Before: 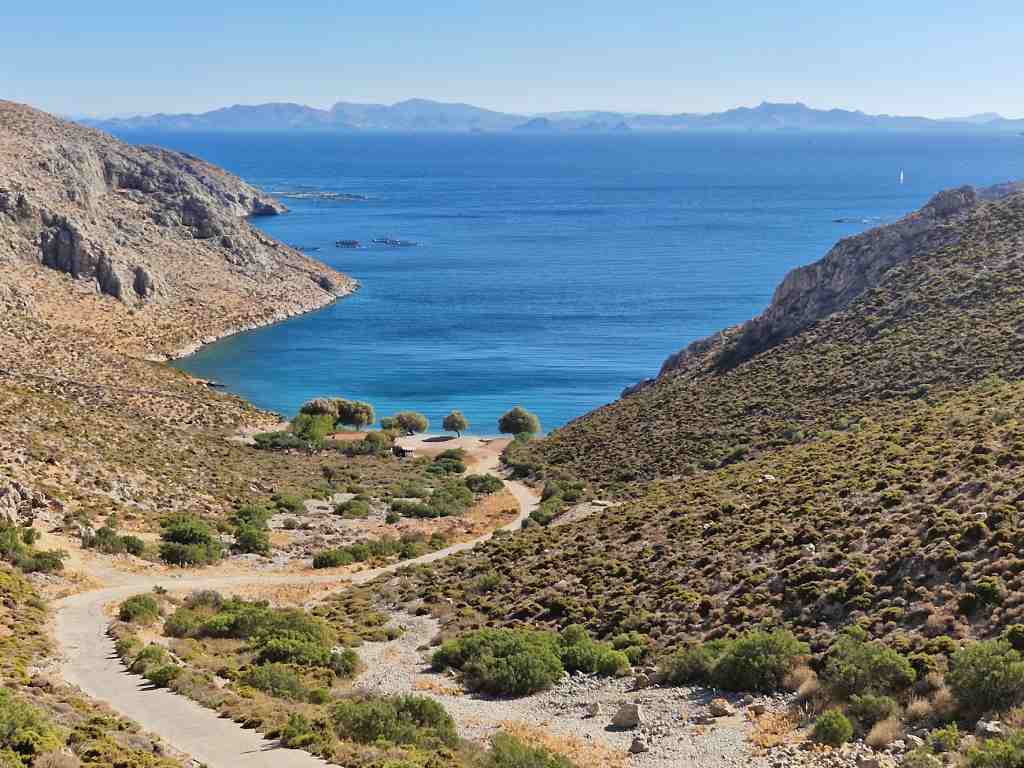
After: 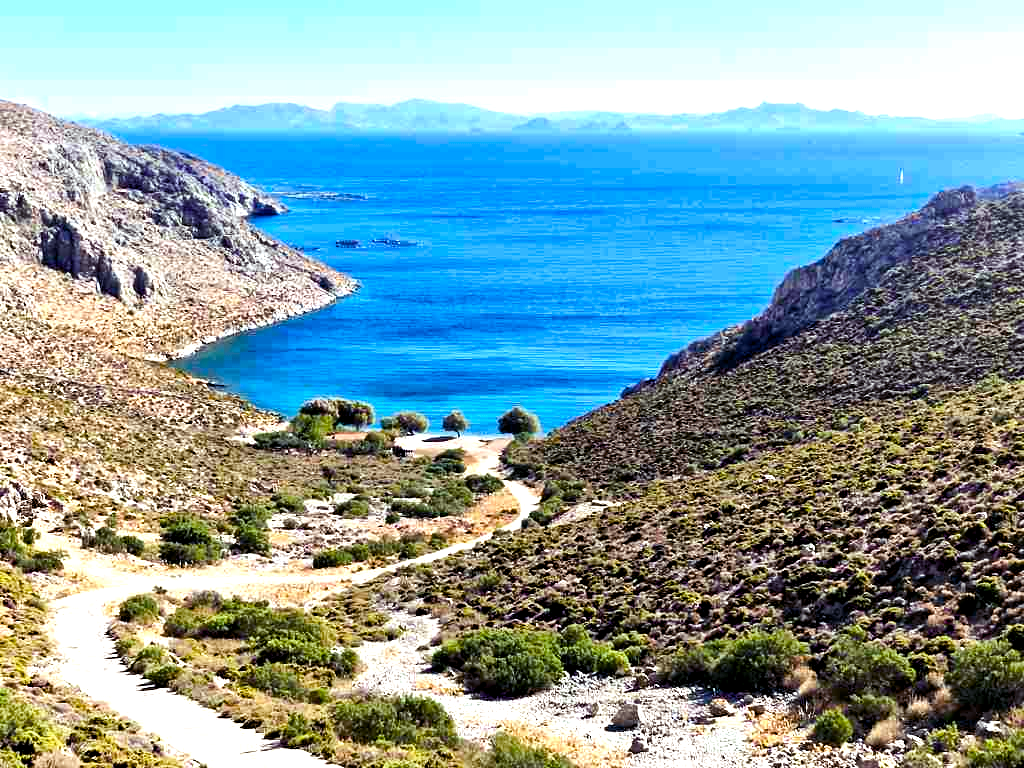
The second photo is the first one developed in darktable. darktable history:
color calibration: x 0.37, y 0.382, temperature 4313.32 K
color balance rgb: shadows lift › luminance -21.66%, shadows lift › chroma 6.57%, shadows lift › hue 270°, power › chroma 0.68%, power › hue 60°, highlights gain › luminance 6.08%, highlights gain › chroma 1.33%, highlights gain › hue 90°, global offset › luminance -0.87%, perceptual saturation grading › global saturation 26.86%, perceptual saturation grading › highlights -28.39%, perceptual saturation grading › mid-tones 15.22%, perceptual saturation grading › shadows 33.98%, perceptual brilliance grading › highlights 10%, perceptual brilliance grading › mid-tones 5%
tone equalizer: -8 EV -0.75 EV, -7 EV -0.7 EV, -6 EV -0.6 EV, -5 EV -0.4 EV, -3 EV 0.4 EV, -2 EV 0.6 EV, -1 EV 0.7 EV, +0 EV 0.75 EV, edges refinement/feathering 500, mask exposure compensation -1.57 EV, preserve details no
